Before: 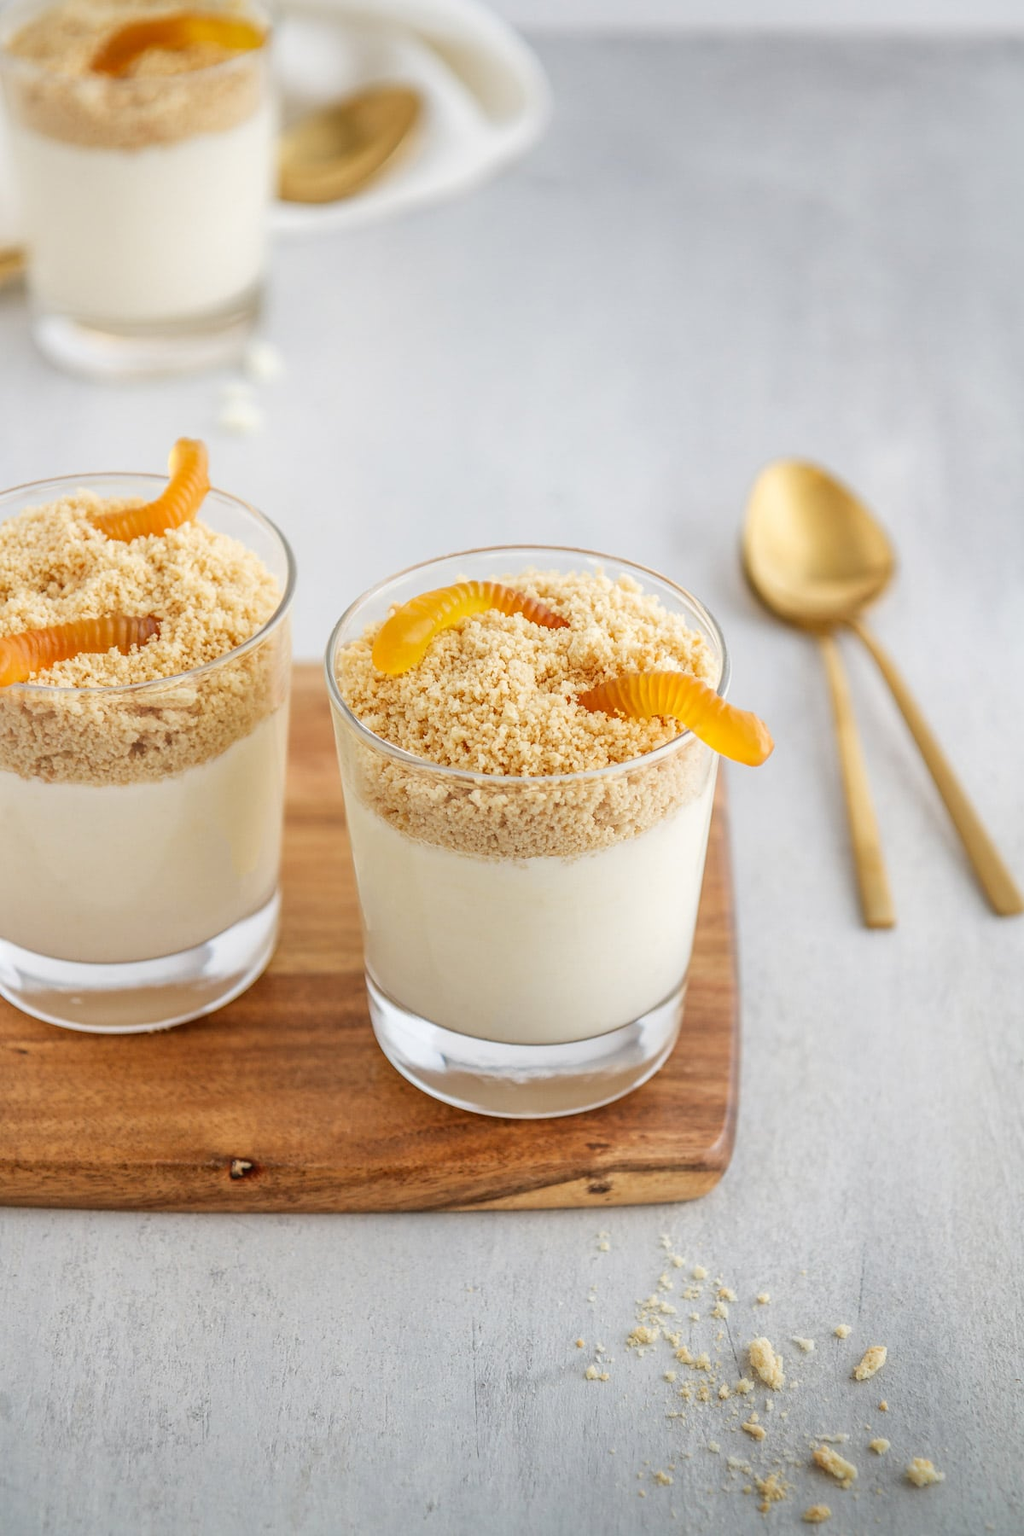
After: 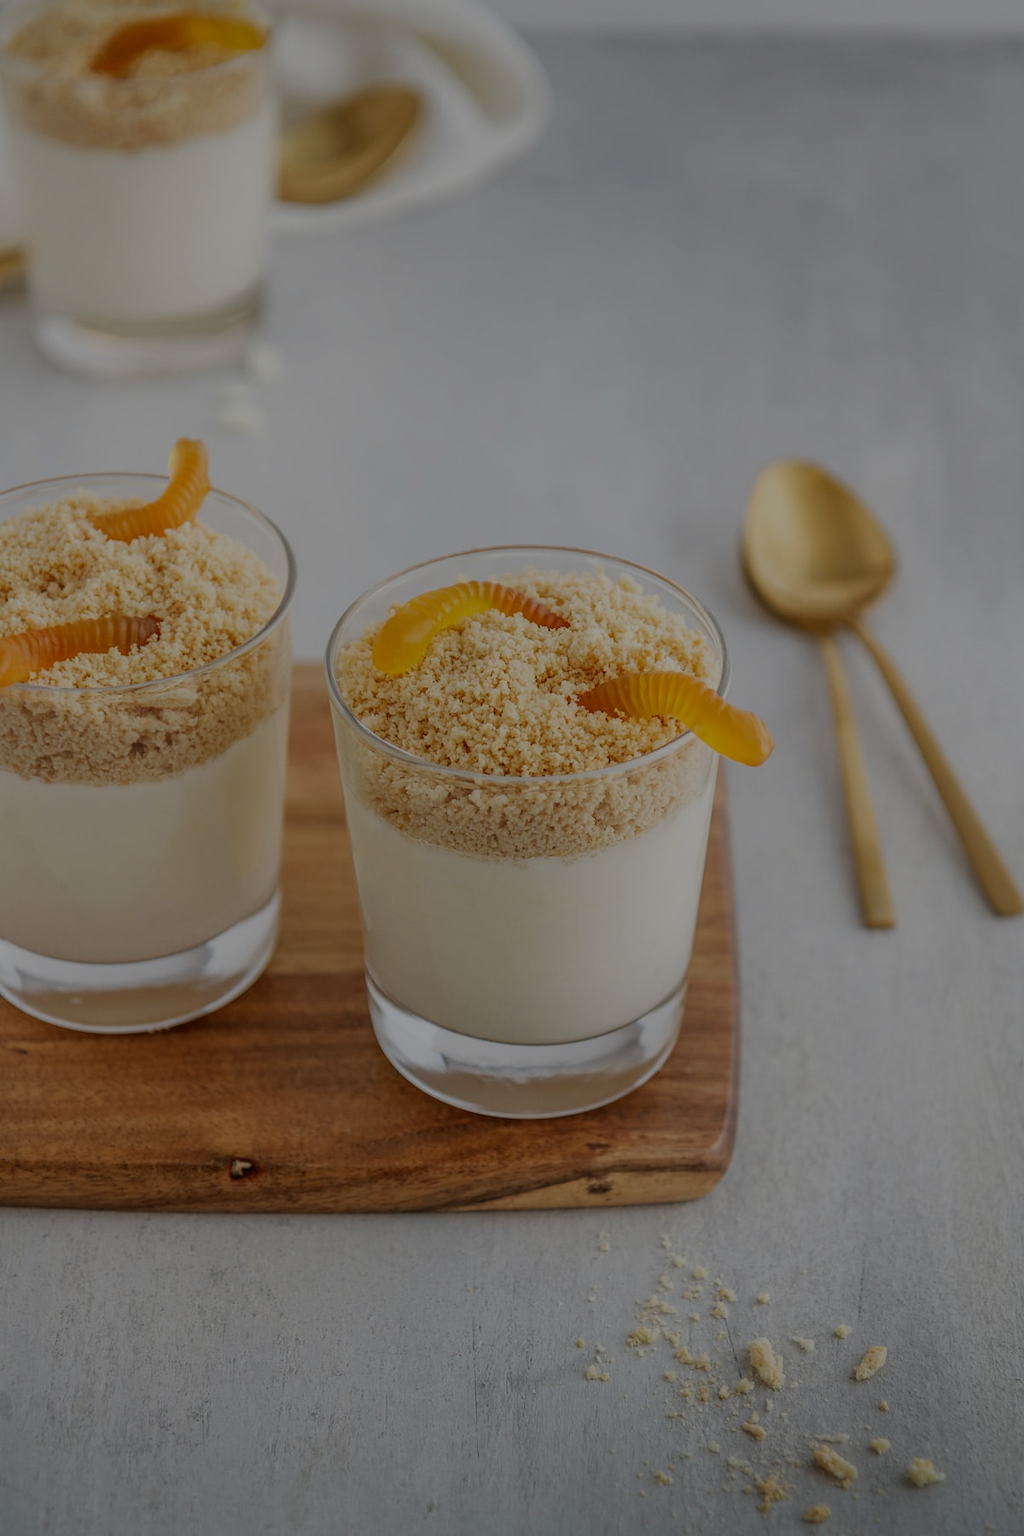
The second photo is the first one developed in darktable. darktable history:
exposure: exposure -1.555 EV, compensate exposure bias true, compensate highlight preservation false
